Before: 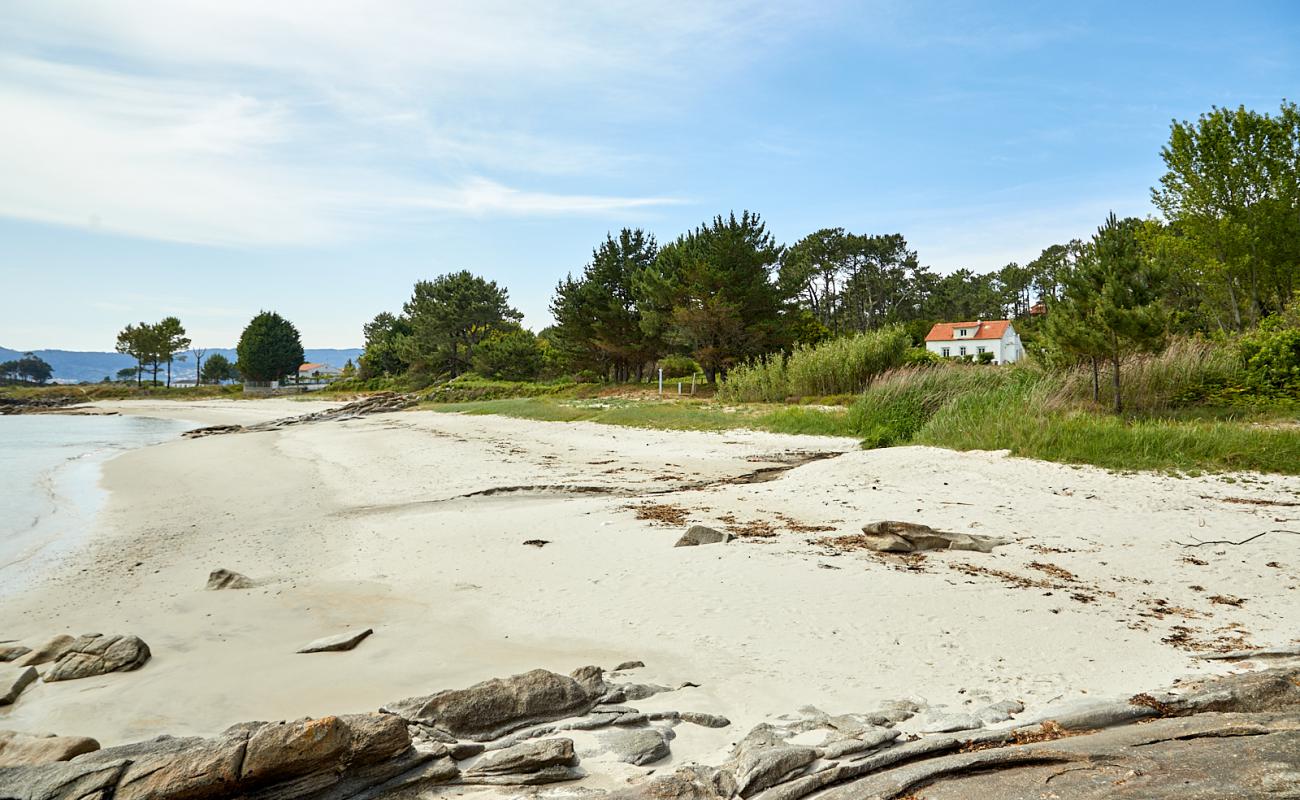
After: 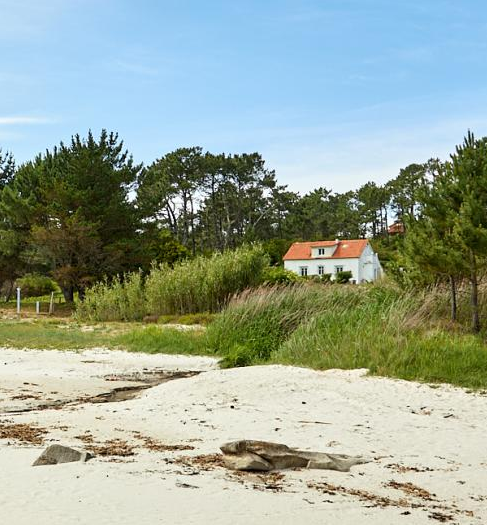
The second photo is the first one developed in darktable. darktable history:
crop and rotate: left 49.454%, top 10.138%, right 13.076%, bottom 24.121%
